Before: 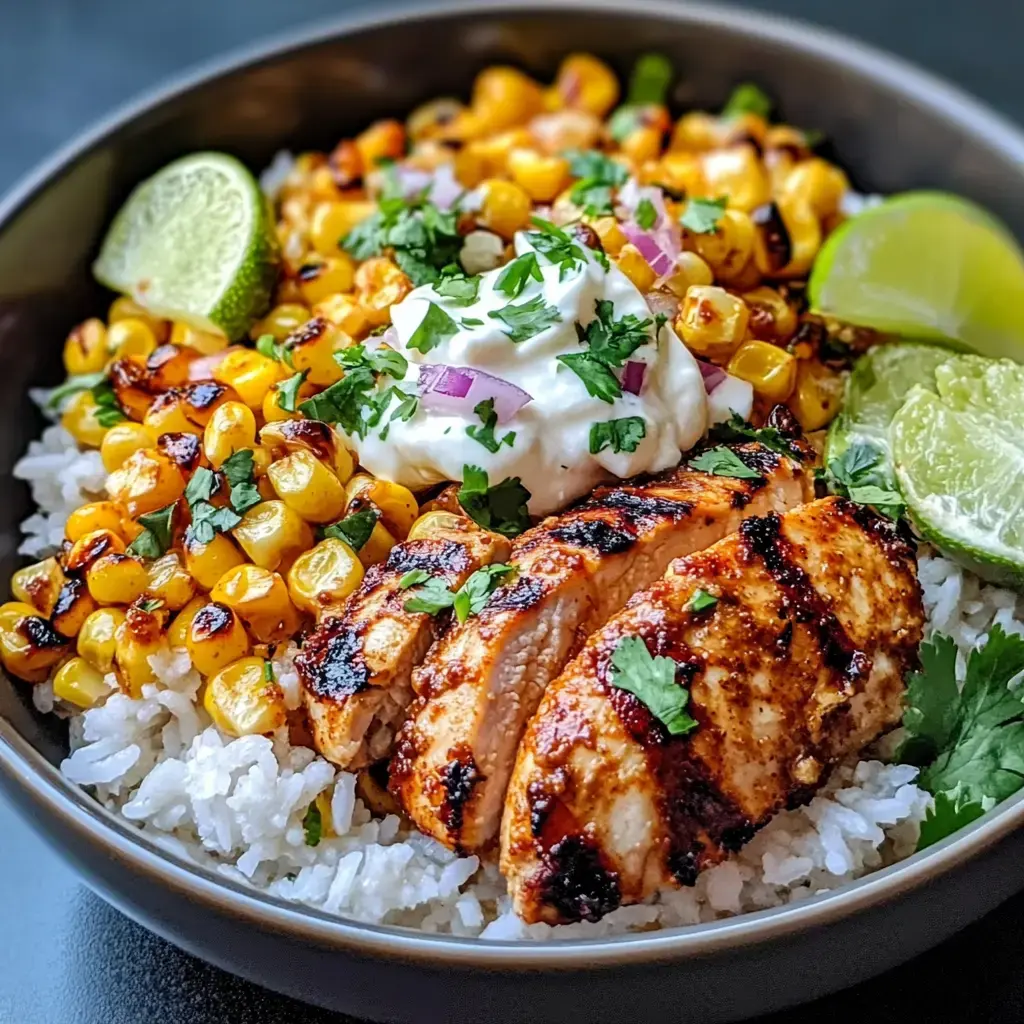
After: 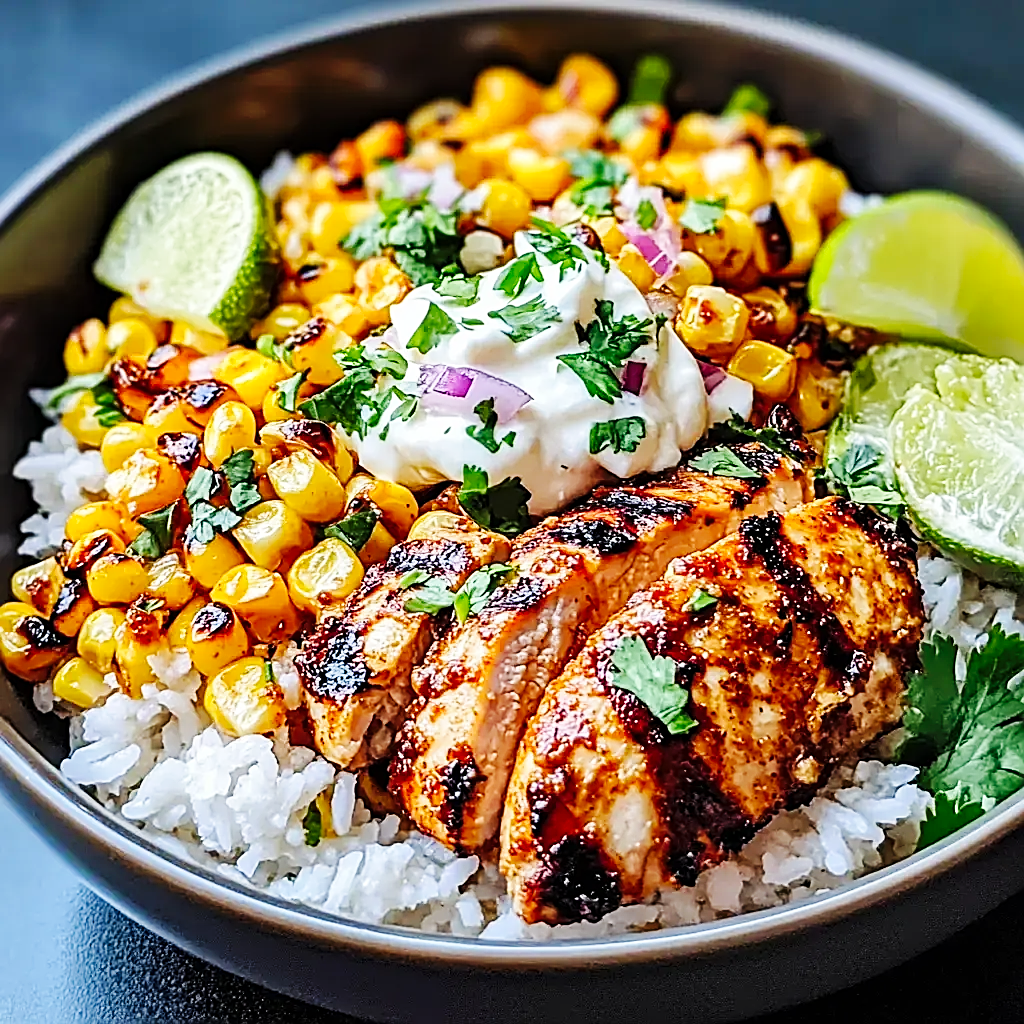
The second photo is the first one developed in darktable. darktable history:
base curve: curves: ch0 [(0, 0) (0.032, 0.025) (0.121, 0.166) (0.206, 0.329) (0.605, 0.79) (1, 1)], preserve colors none
sharpen: amount 1.015
